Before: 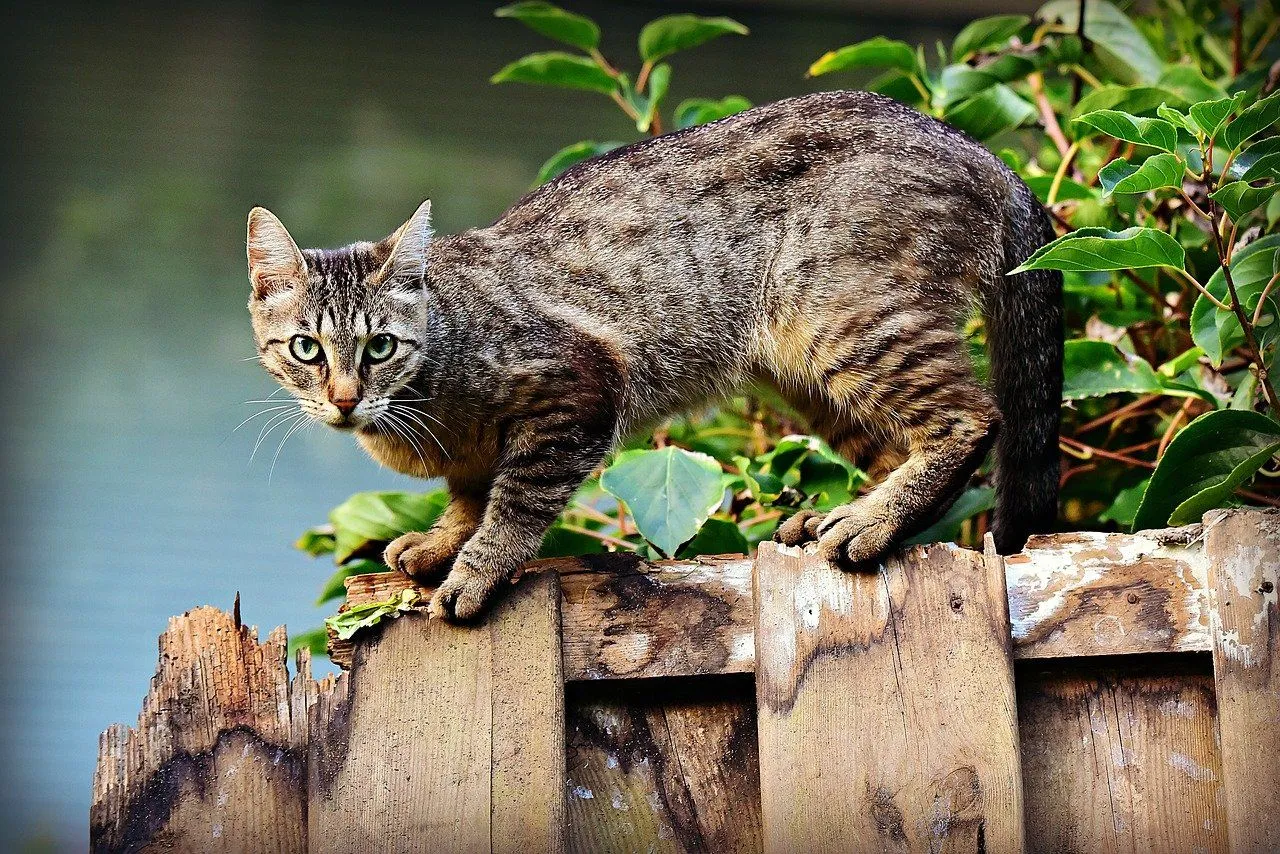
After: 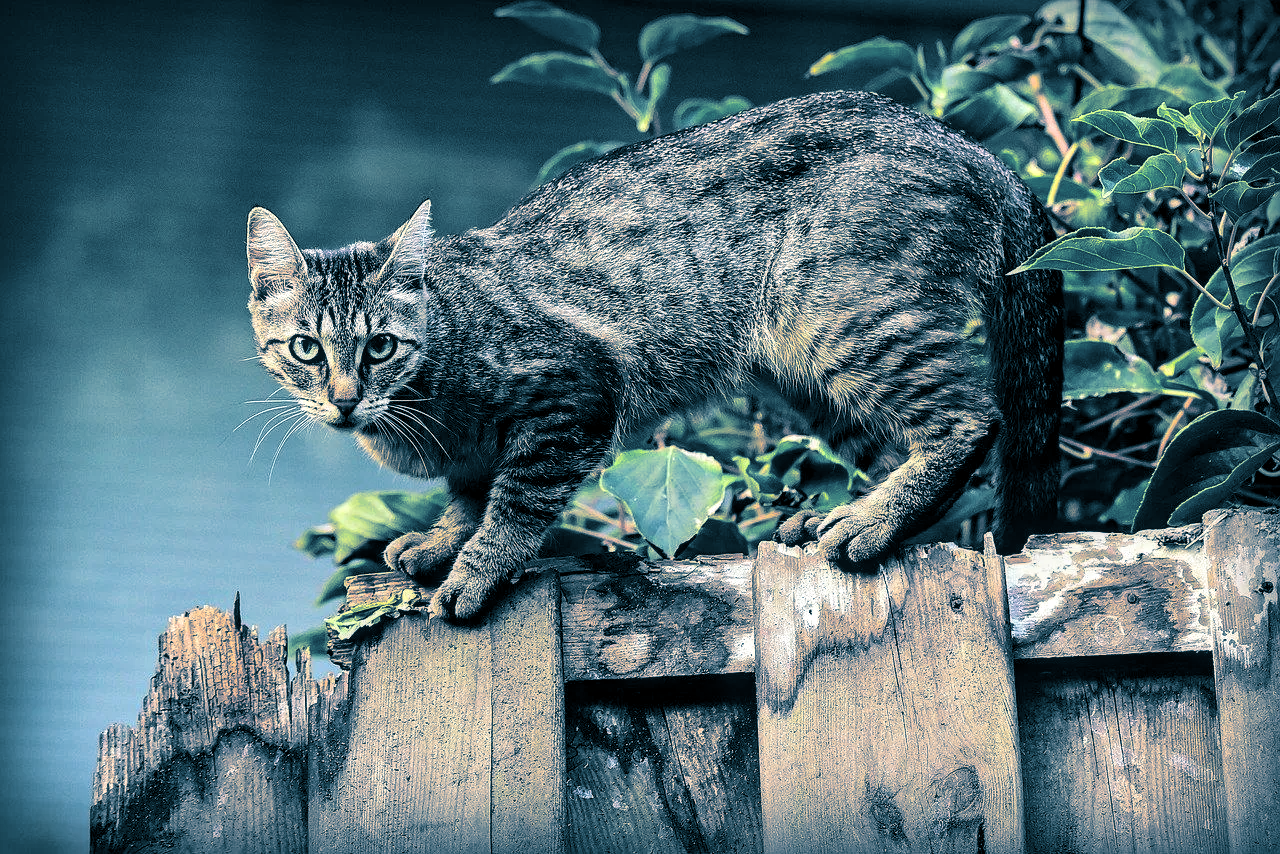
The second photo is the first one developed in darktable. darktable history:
tone equalizer: on, module defaults
local contrast: detail 130%
split-toning: shadows › hue 212.4°, balance -70
